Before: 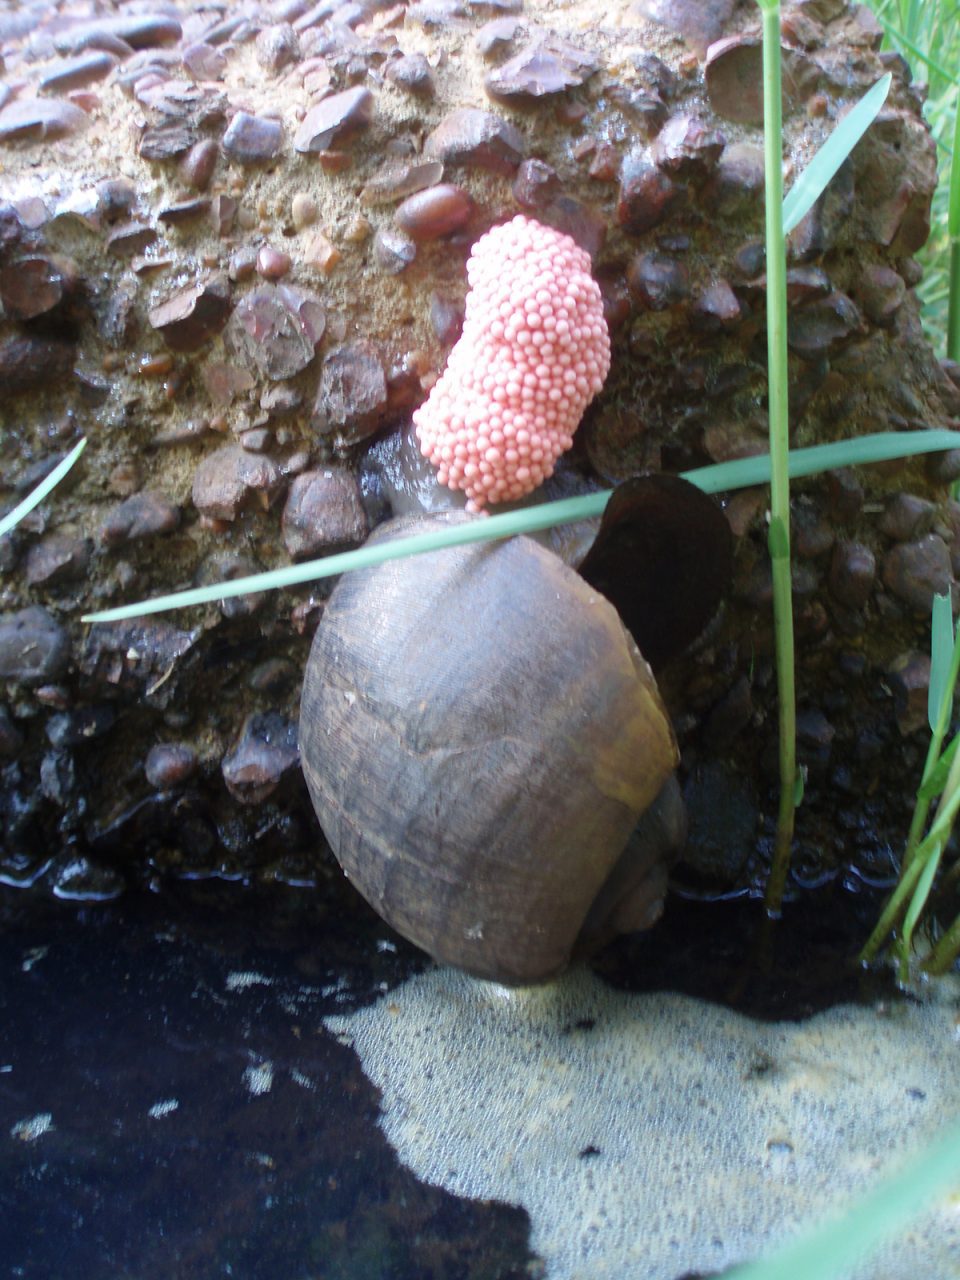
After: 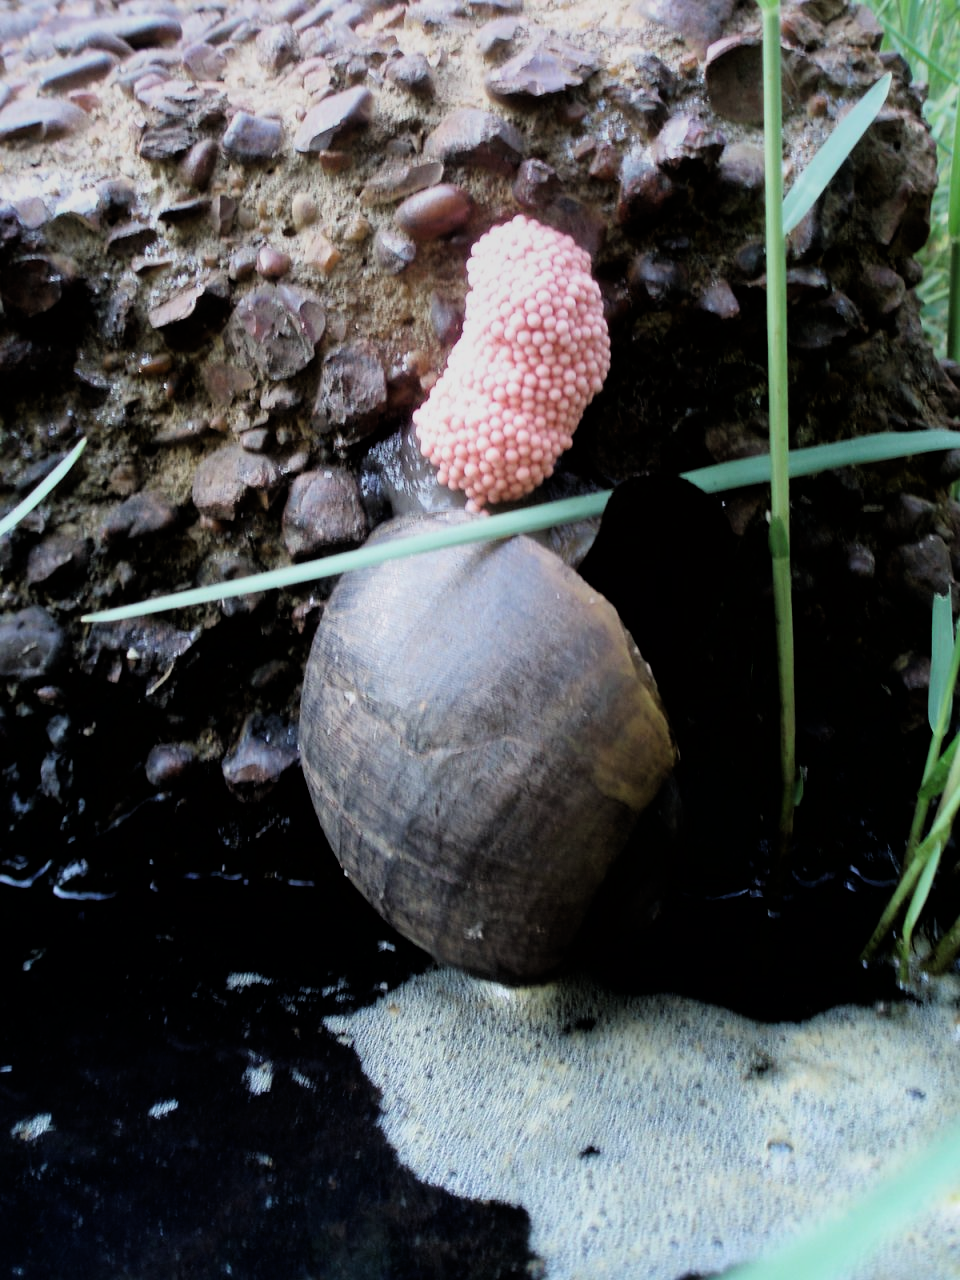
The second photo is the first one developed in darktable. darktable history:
filmic rgb: black relative exposure -4 EV, white relative exposure 3 EV, hardness 3.02, contrast 1.5
graduated density: on, module defaults
